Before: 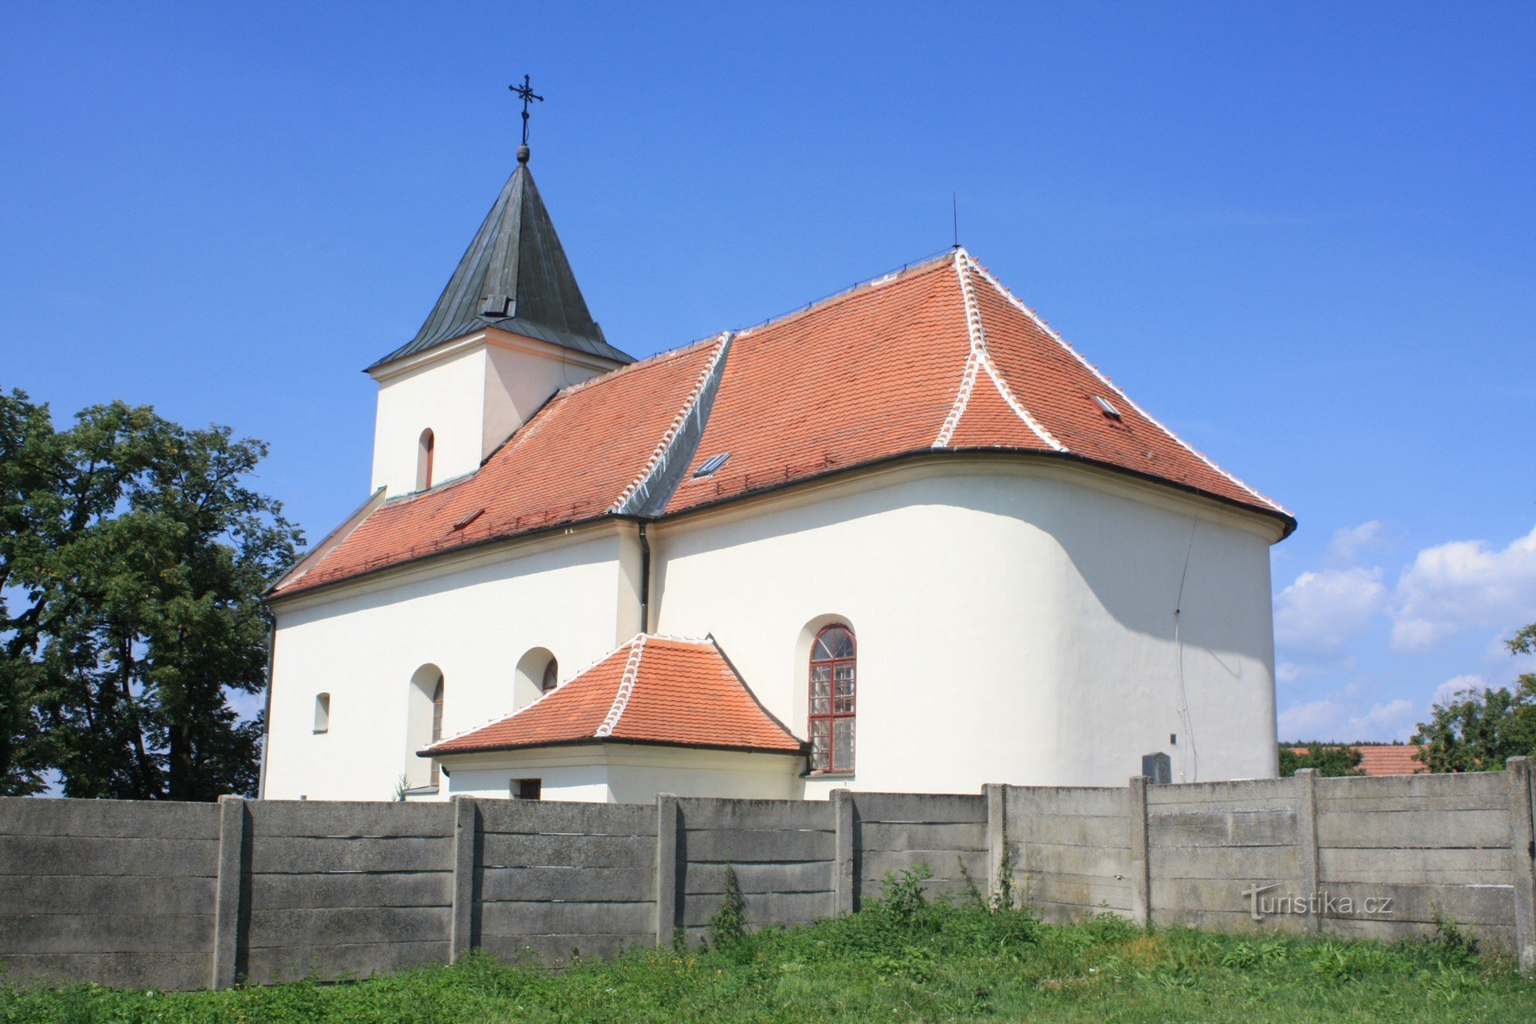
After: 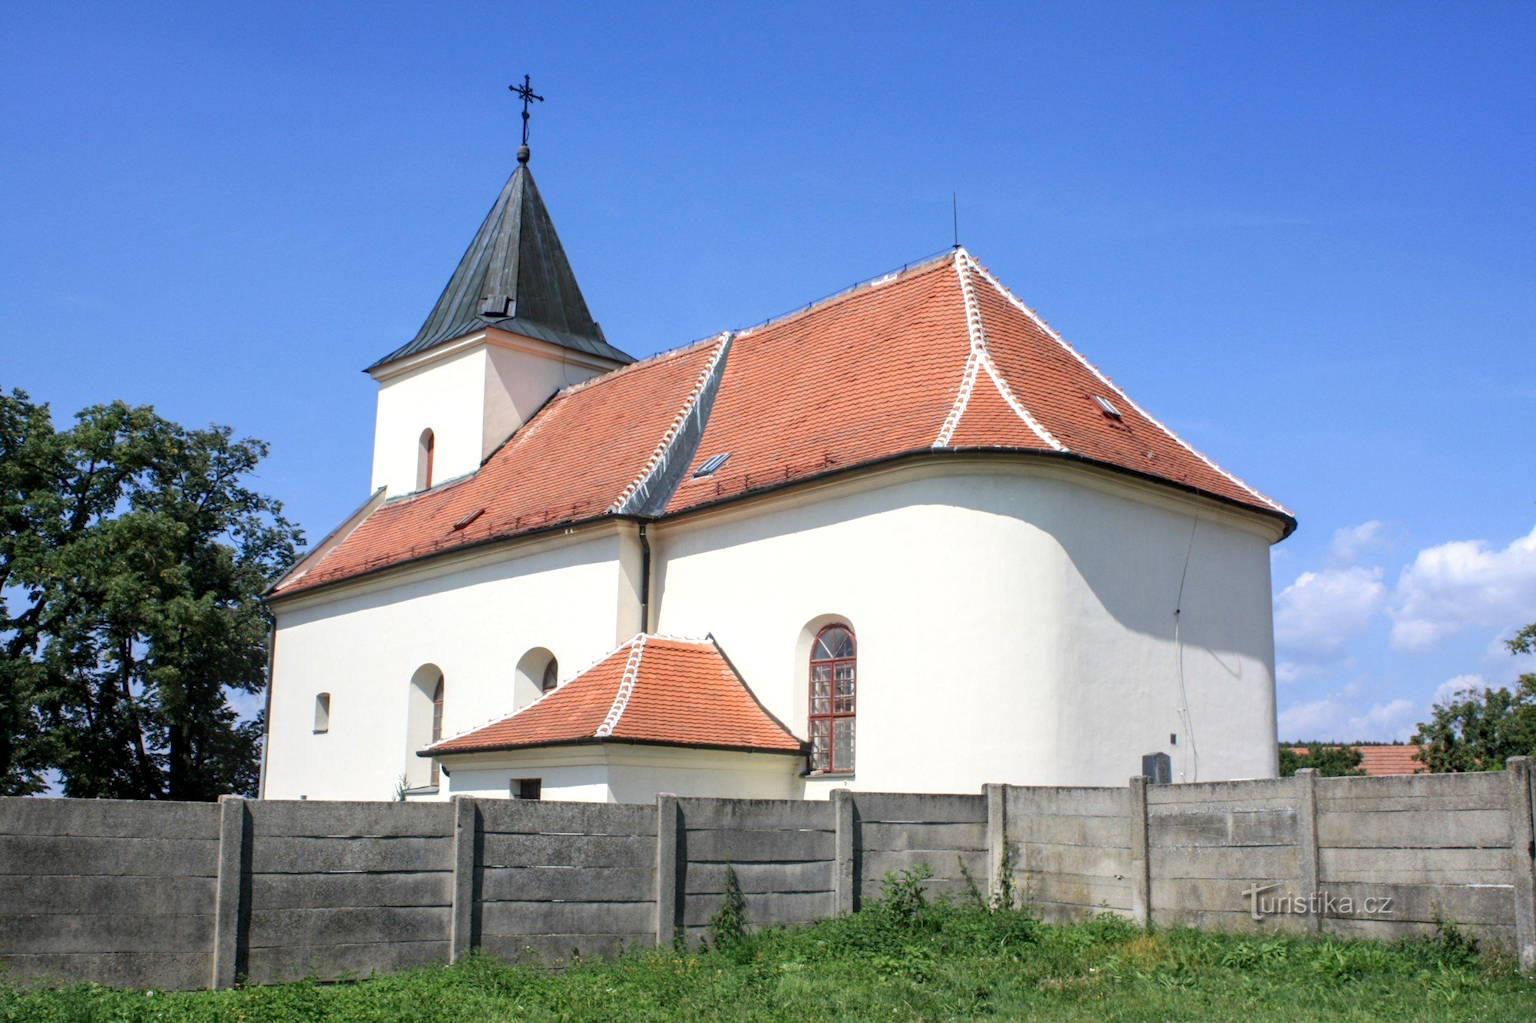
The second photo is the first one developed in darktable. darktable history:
local contrast: detail 130%
exposure: black level correction 0.002, compensate highlight preservation false
